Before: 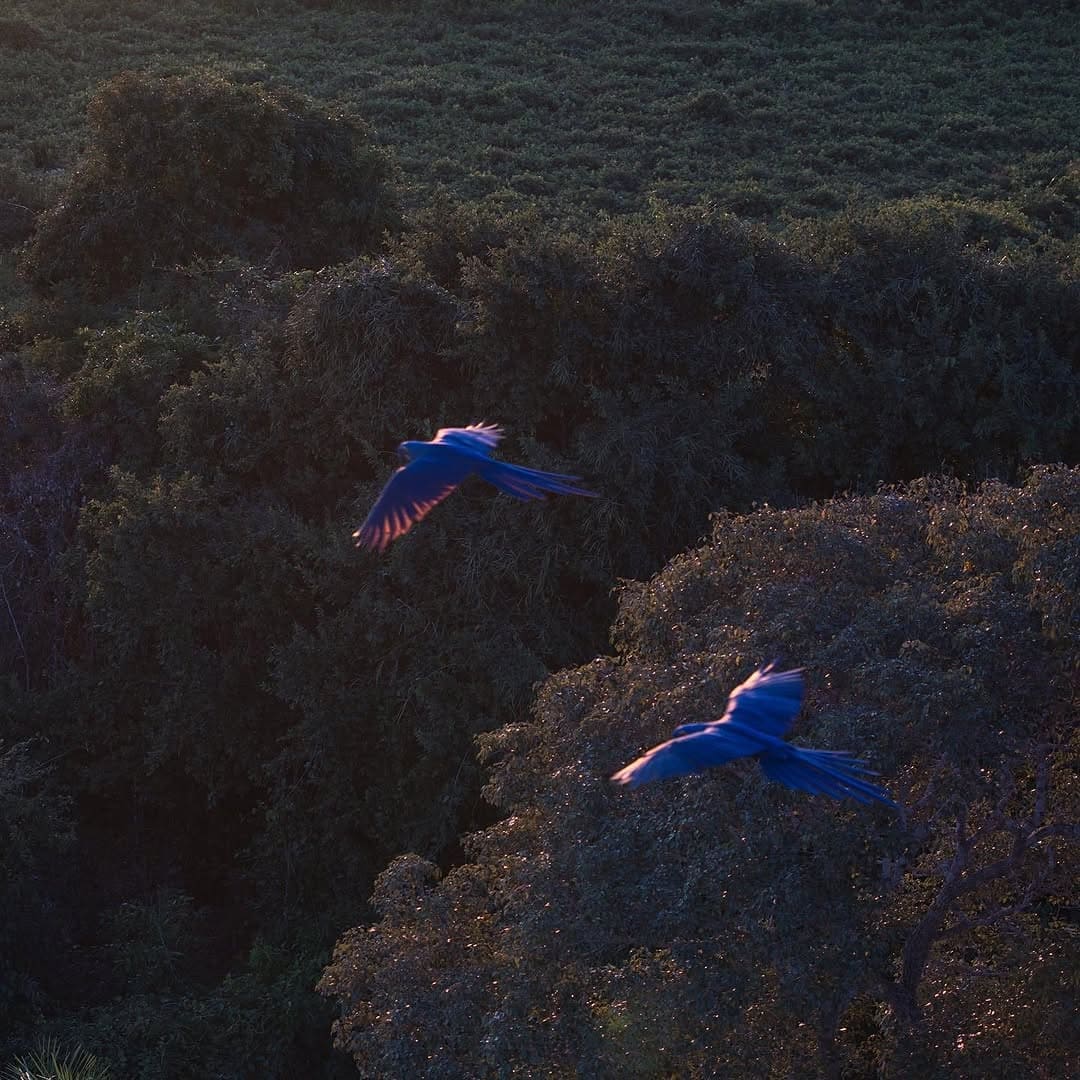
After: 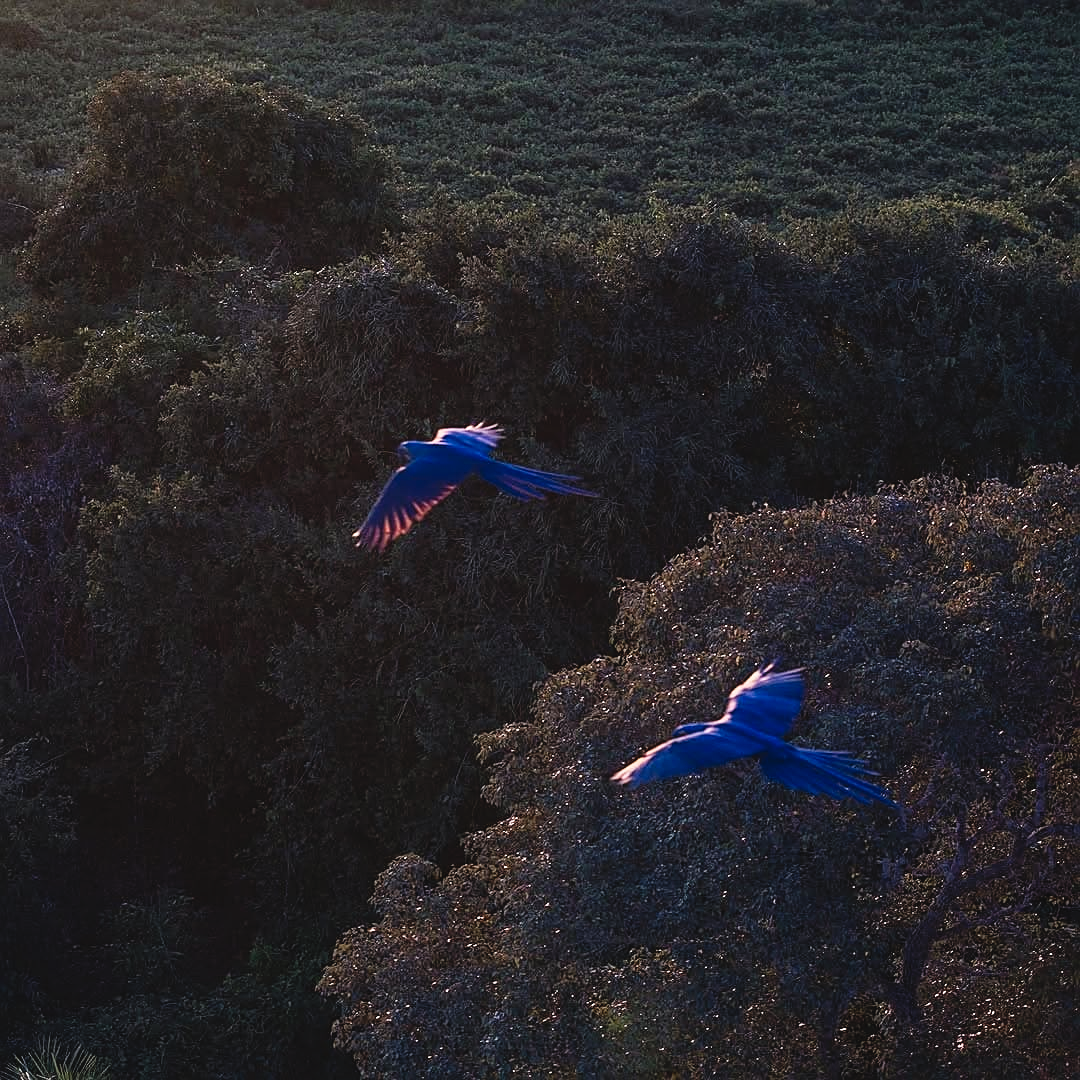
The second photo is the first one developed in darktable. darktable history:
sharpen: on, module defaults
tone curve: curves: ch0 [(0, 0.039) (0.104, 0.094) (0.285, 0.301) (0.689, 0.764) (0.89, 0.926) (0.994, 0.971)]; ch1 [(0, 0) (0.337, 0.249) (0.437, 0.411) (0.485, 0.487) (0.515, 0.514) (0.566, 0.563) (0.641, 0.655) (1, 1)]; ch2 [(0, 0) (0.314, 0.301) (0.421, 0.411) (0.502, 0.505) (0.528, 0.54) (0.557, 0.555) (0.612, 0.583) (0.722, 0.67) (1, 1)], preserve colors none
